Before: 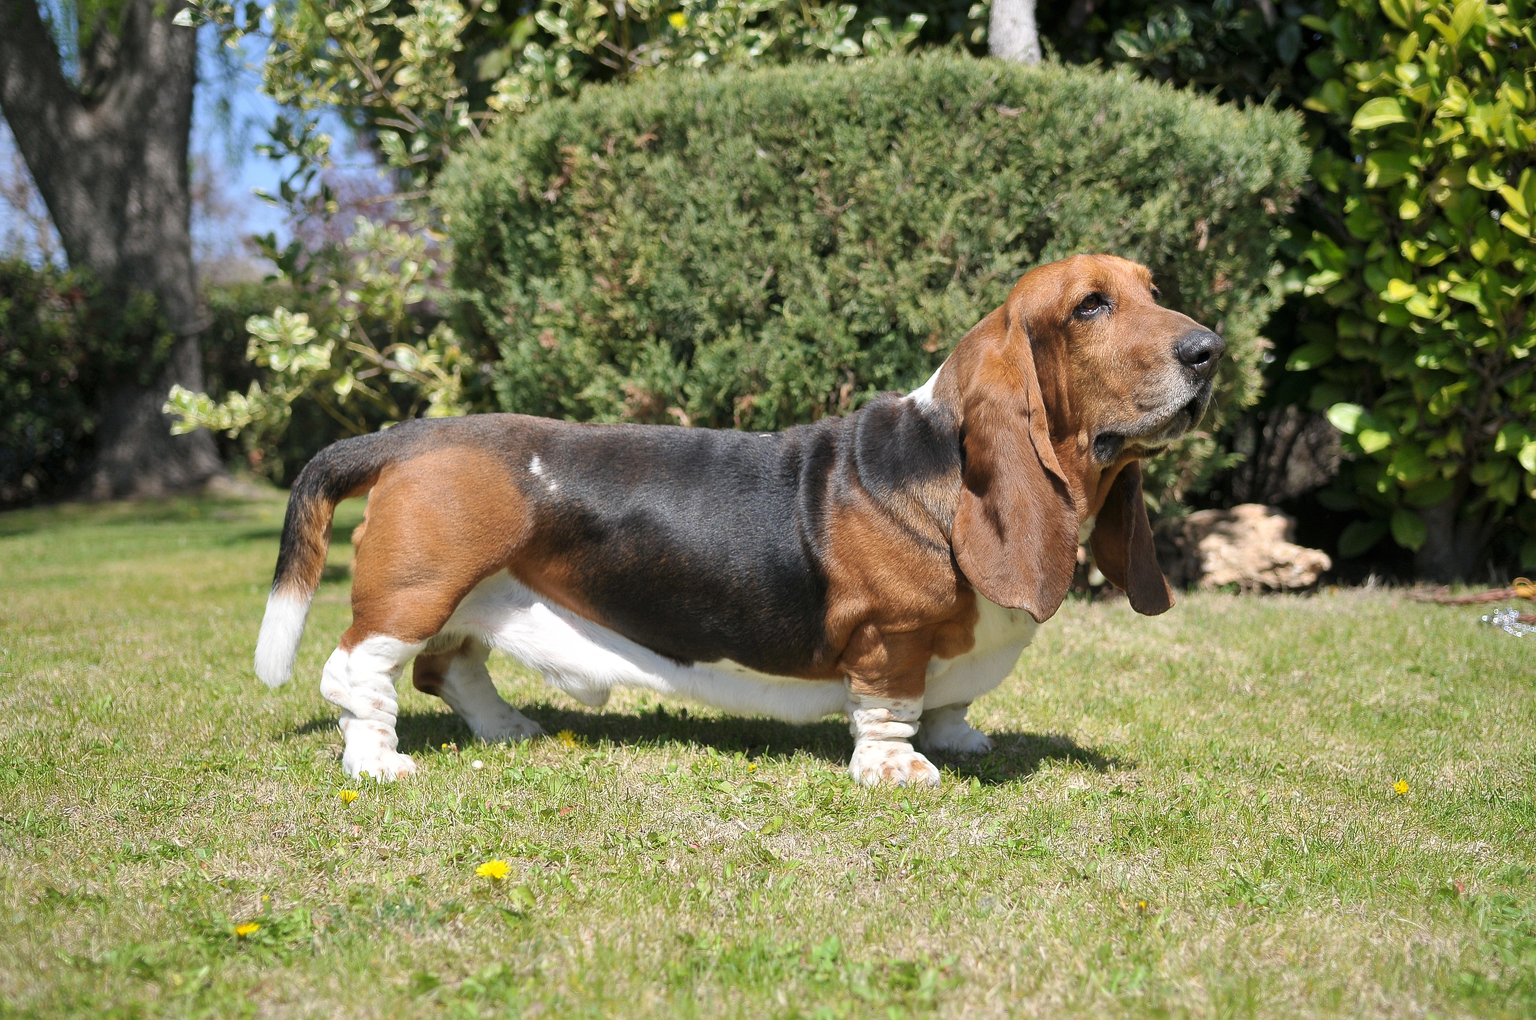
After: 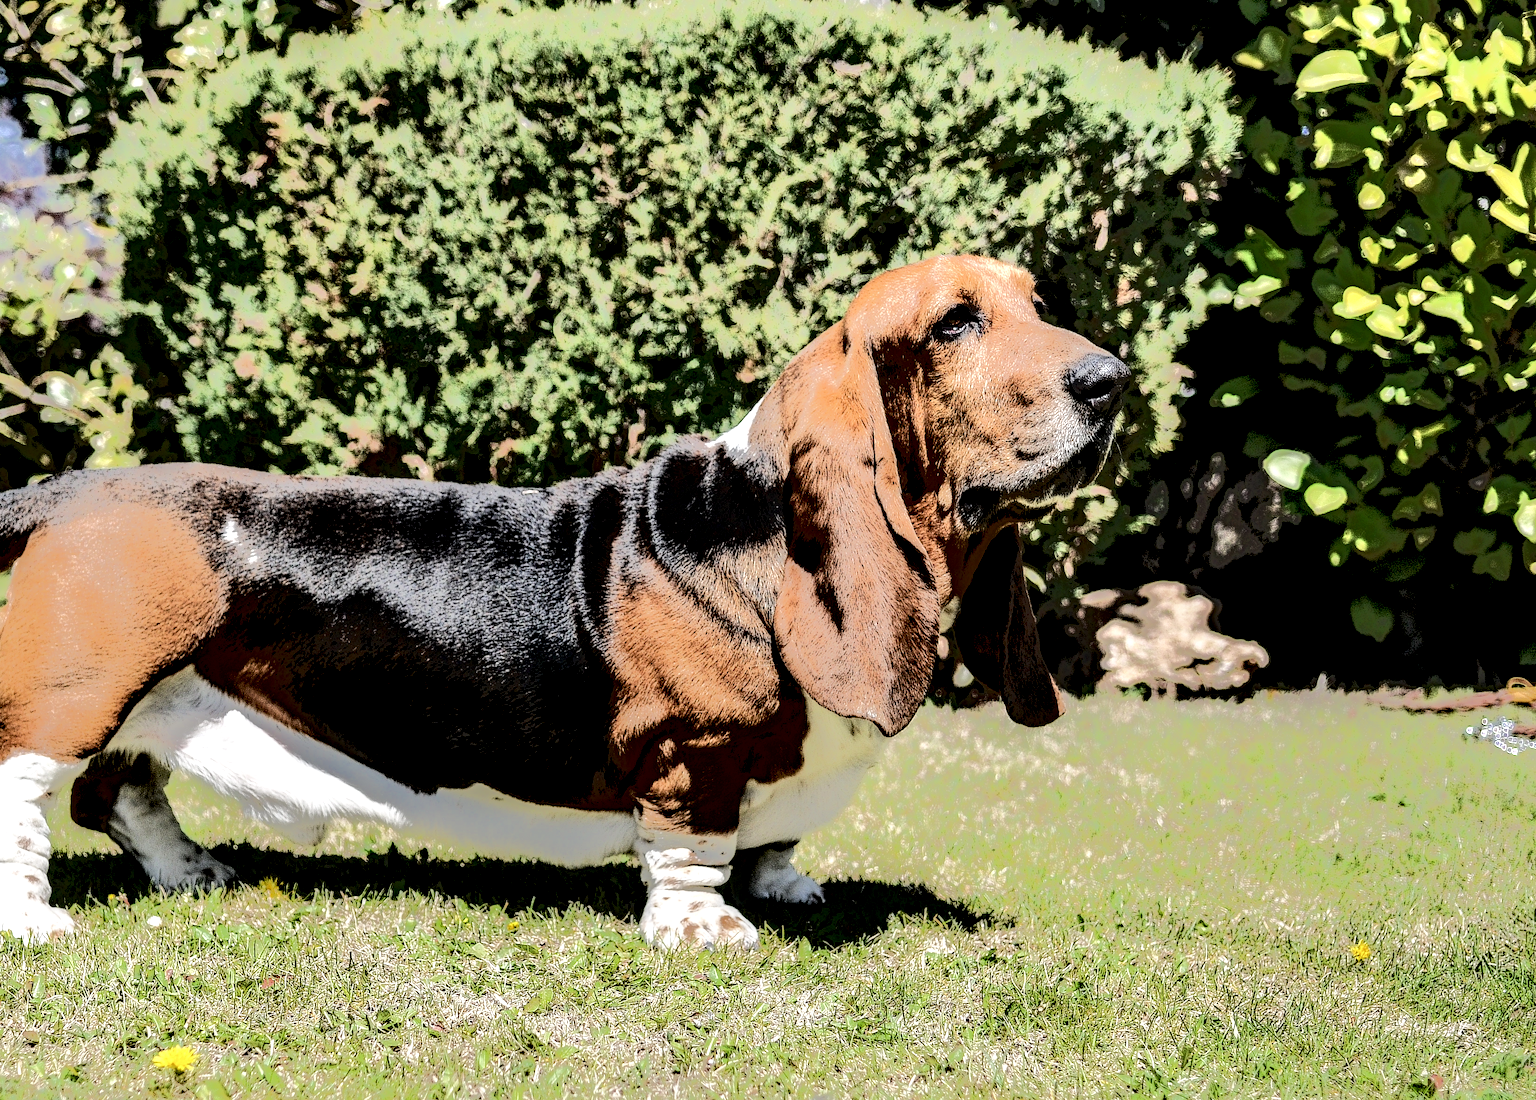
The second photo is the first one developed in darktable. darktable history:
crop: left 23.396%, top 5.818%, bottom 11.591%
filmic rgb: black relative exposure -16 EV, white relative exposure 5.3 EV, threshold 6 EV, hardness 5.94, contrast 1.255, enable highlight reconstruction true
tone equalizer: -7 EV -0.598 EV, -6 EV 0.96 EV, -5 EV -0.435 EV, -4 EV 0.396 EV, -3 EV 0.422 EV, -2 EV 0.139 EV, -1 EV -0.167 EV, +0 EV -0.404 EV, edges refinement/feathering 500, mask exposure compensation -1.57 EV, preserve details no
local contrast: shadows 162%, detail 224%
